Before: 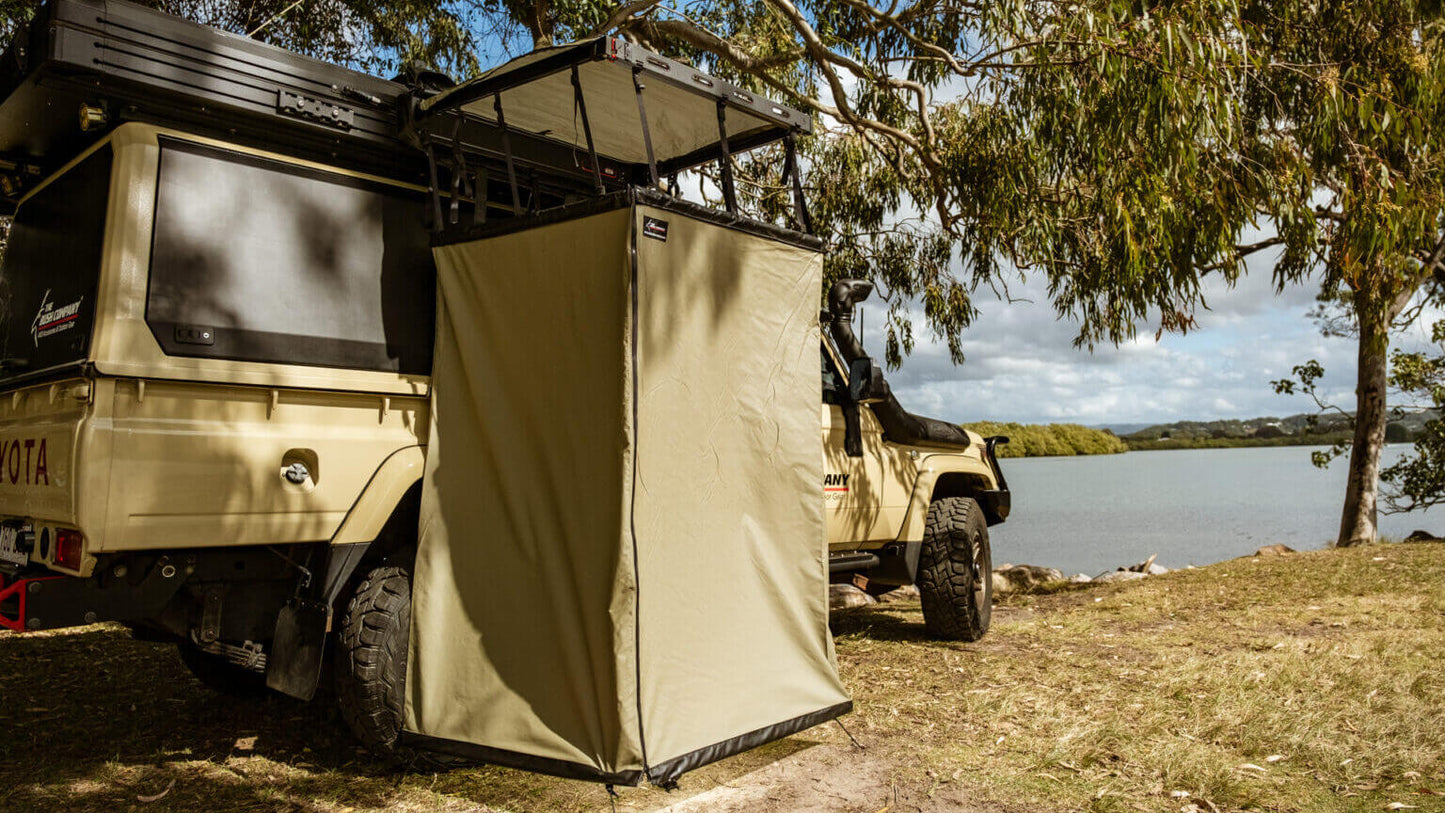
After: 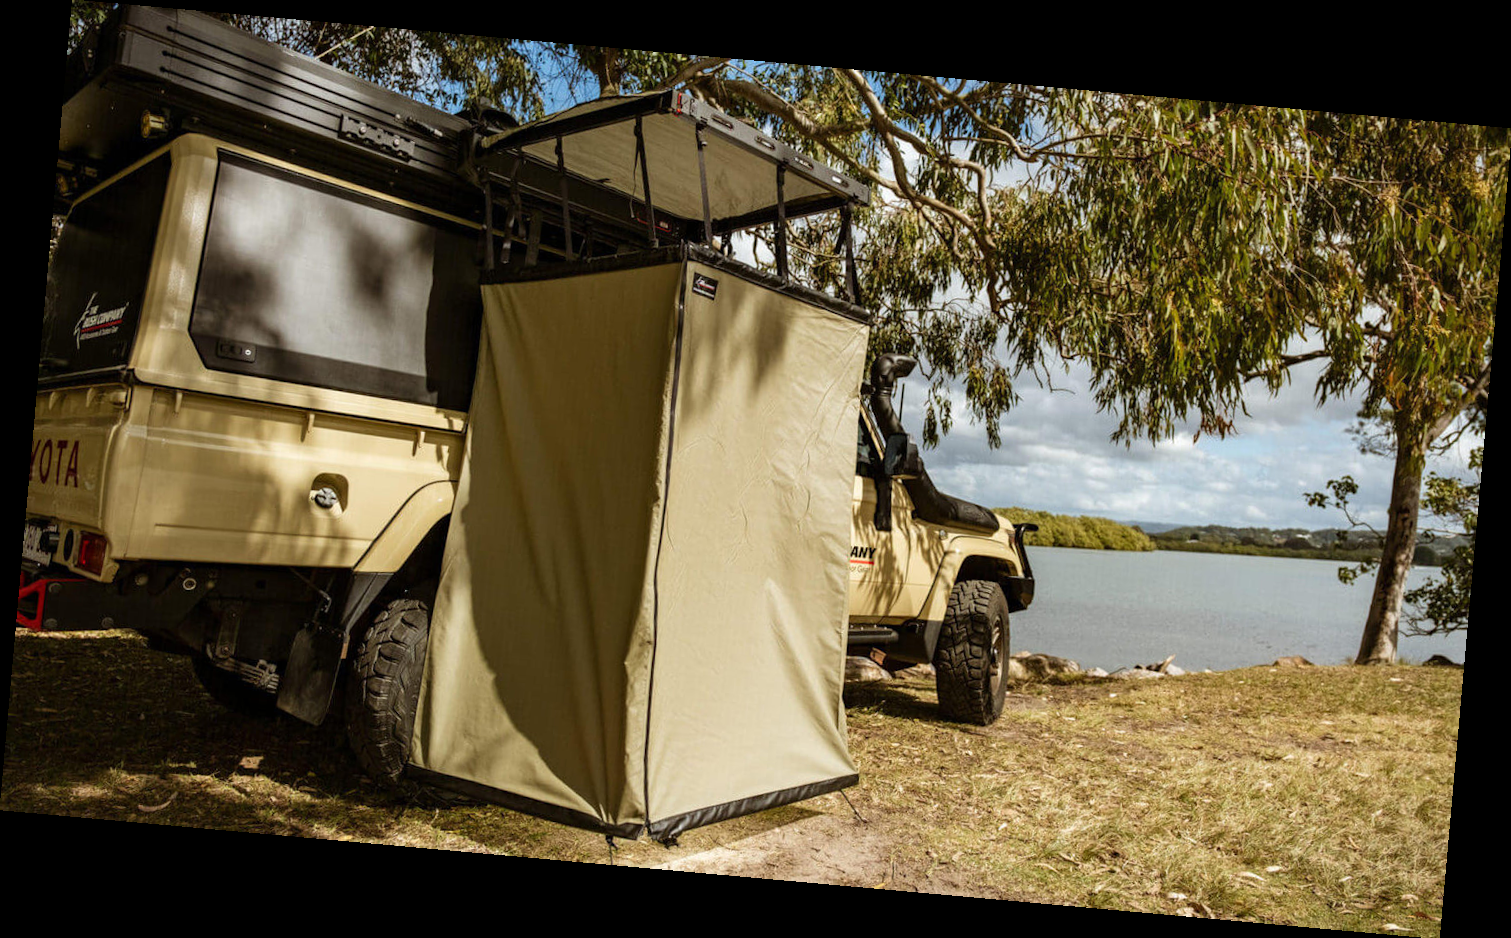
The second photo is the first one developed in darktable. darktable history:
rotate and perspective: rotation 5.12°, automatic cropping off
